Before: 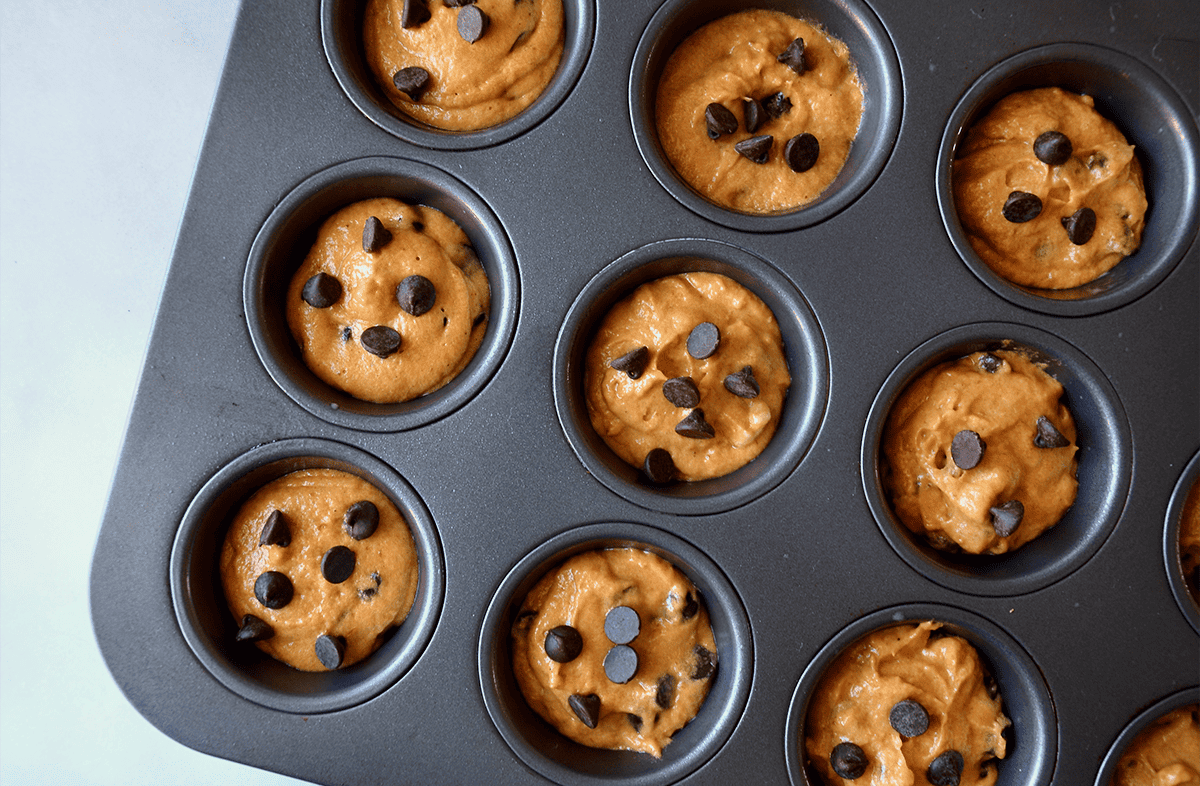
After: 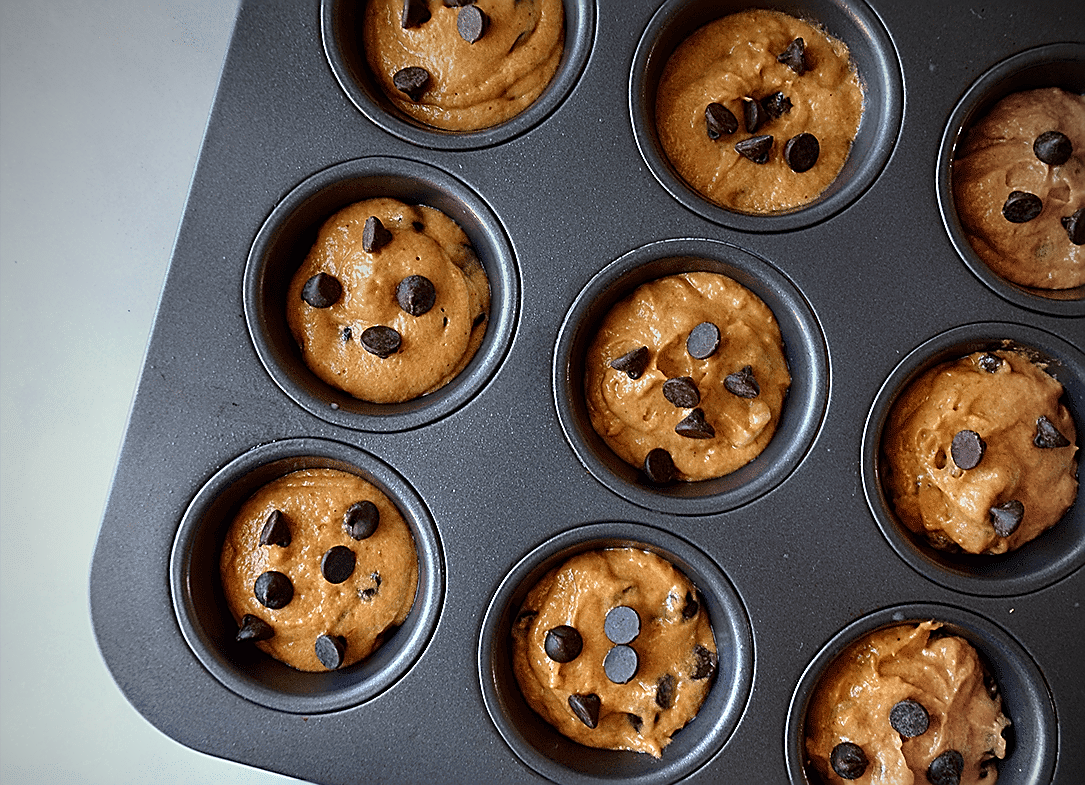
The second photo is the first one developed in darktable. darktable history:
graduated density: on, module defaults
crop: right 9.509%, bottom 0.031%
sharpen: radius 1.685, amount 1.294
vignetting: on, module defaults
